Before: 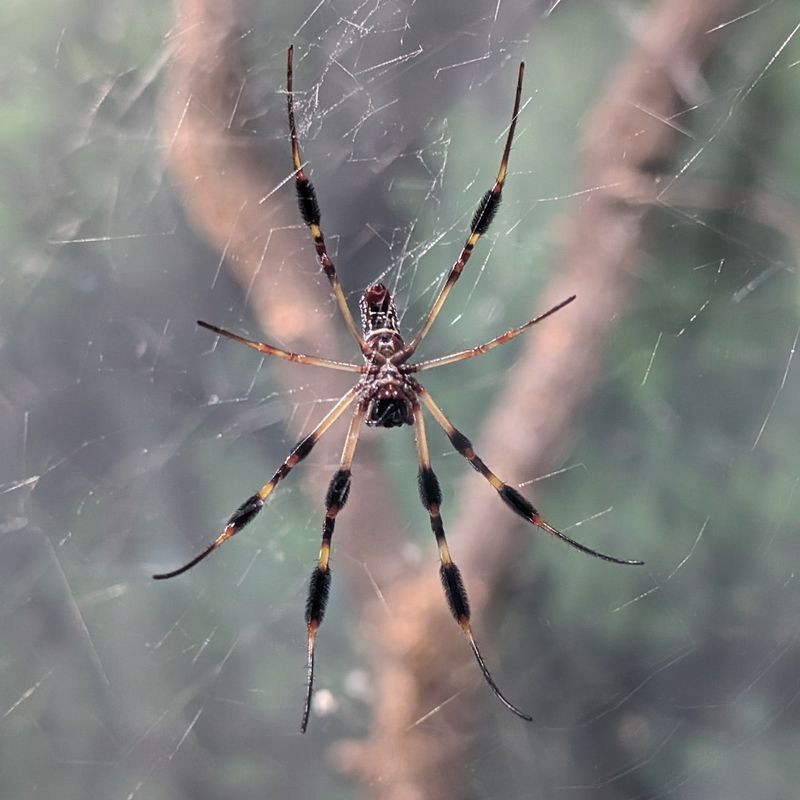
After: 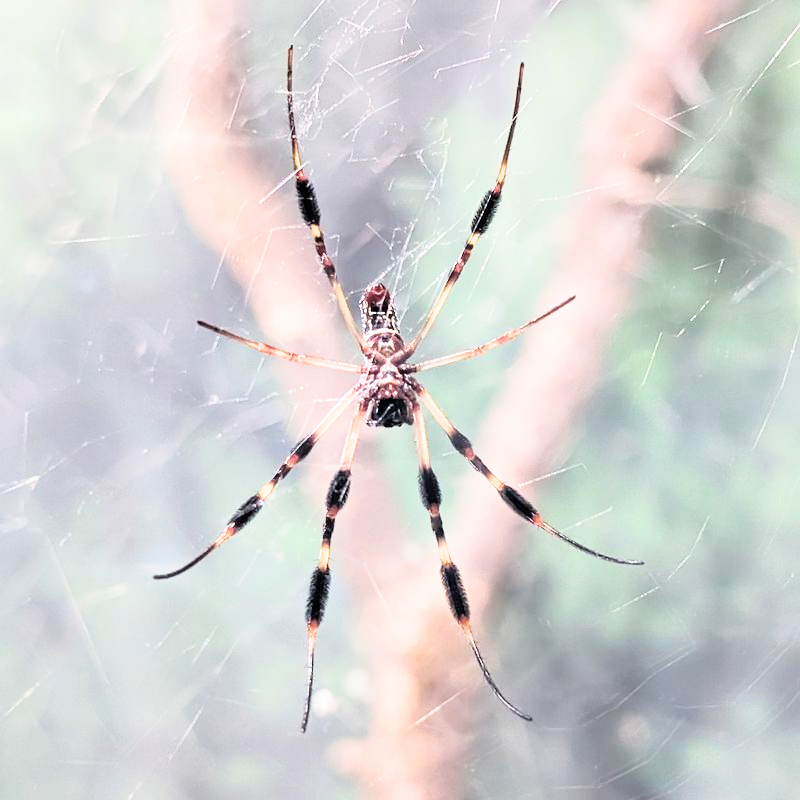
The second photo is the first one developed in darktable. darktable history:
filmic rgb: black relative exposure -7.75 EV, white relative exposure 4.4 EV, threshold 3 EV, hardness 3.76, latitude 50%, contrast 1.1, color science v5 (2021), contrast in shadows safe, contrast in highlights safe, enable highlight reconstruction true
exposure: black level correction 0, exposure 2.088 EV, compensate exposure bias true, compensate highlight preservation false
